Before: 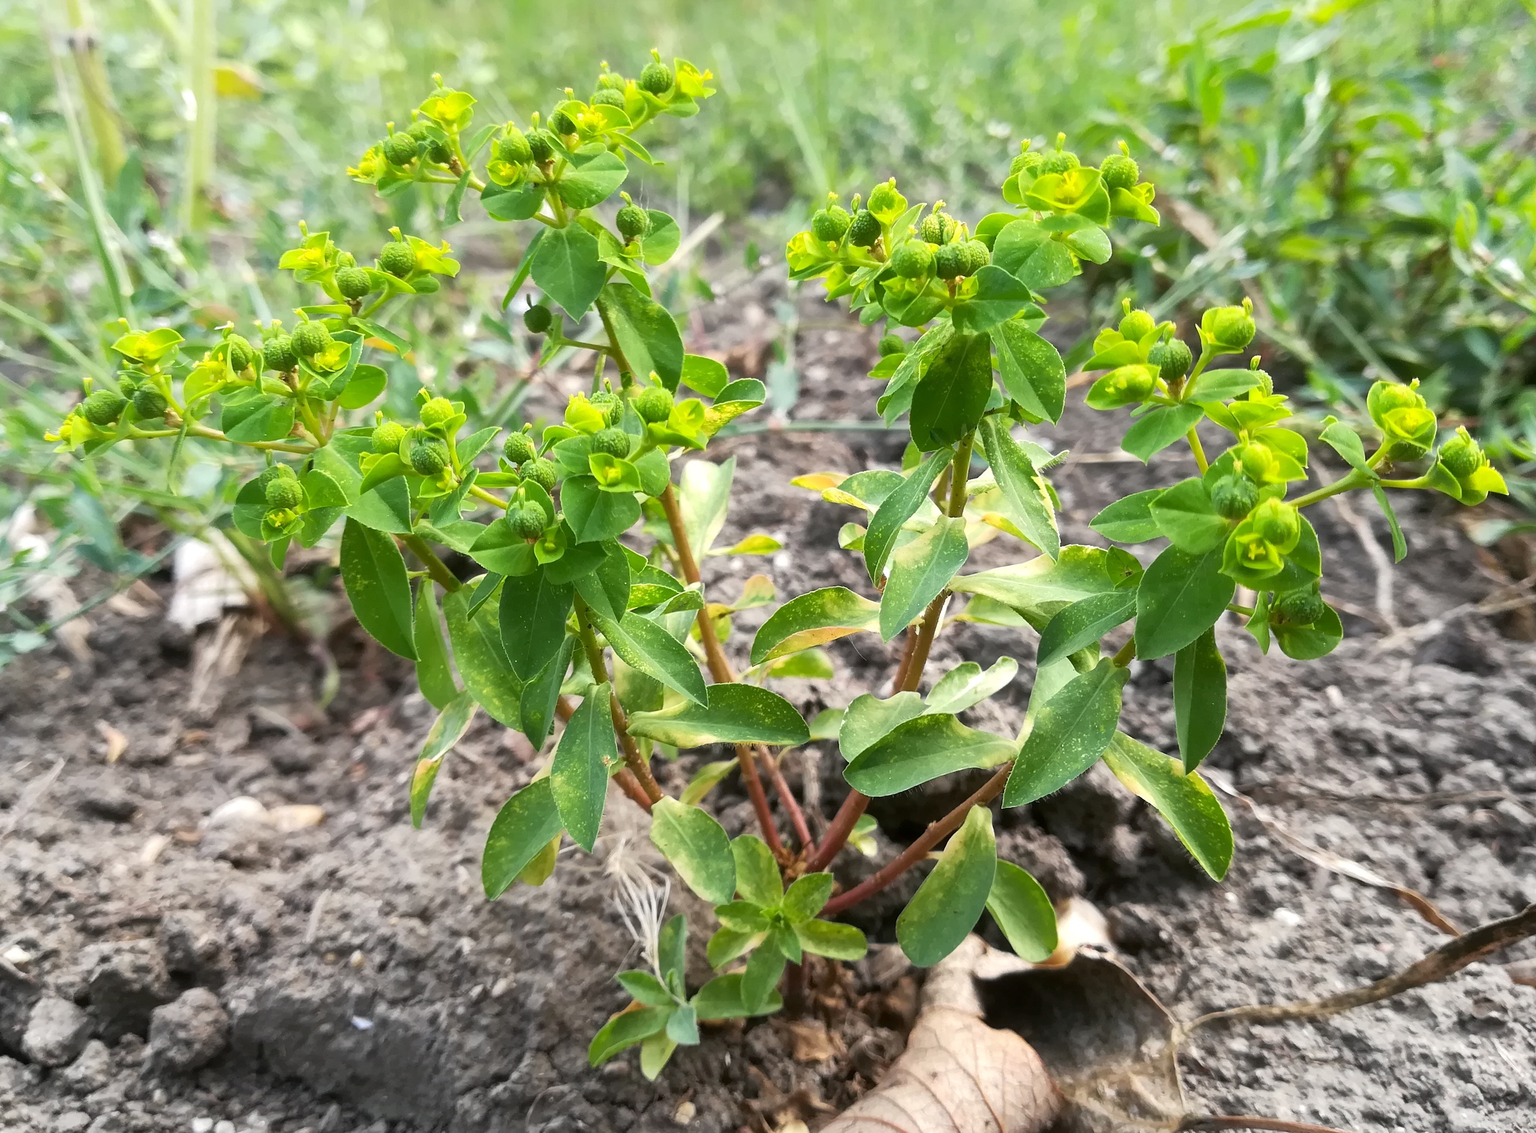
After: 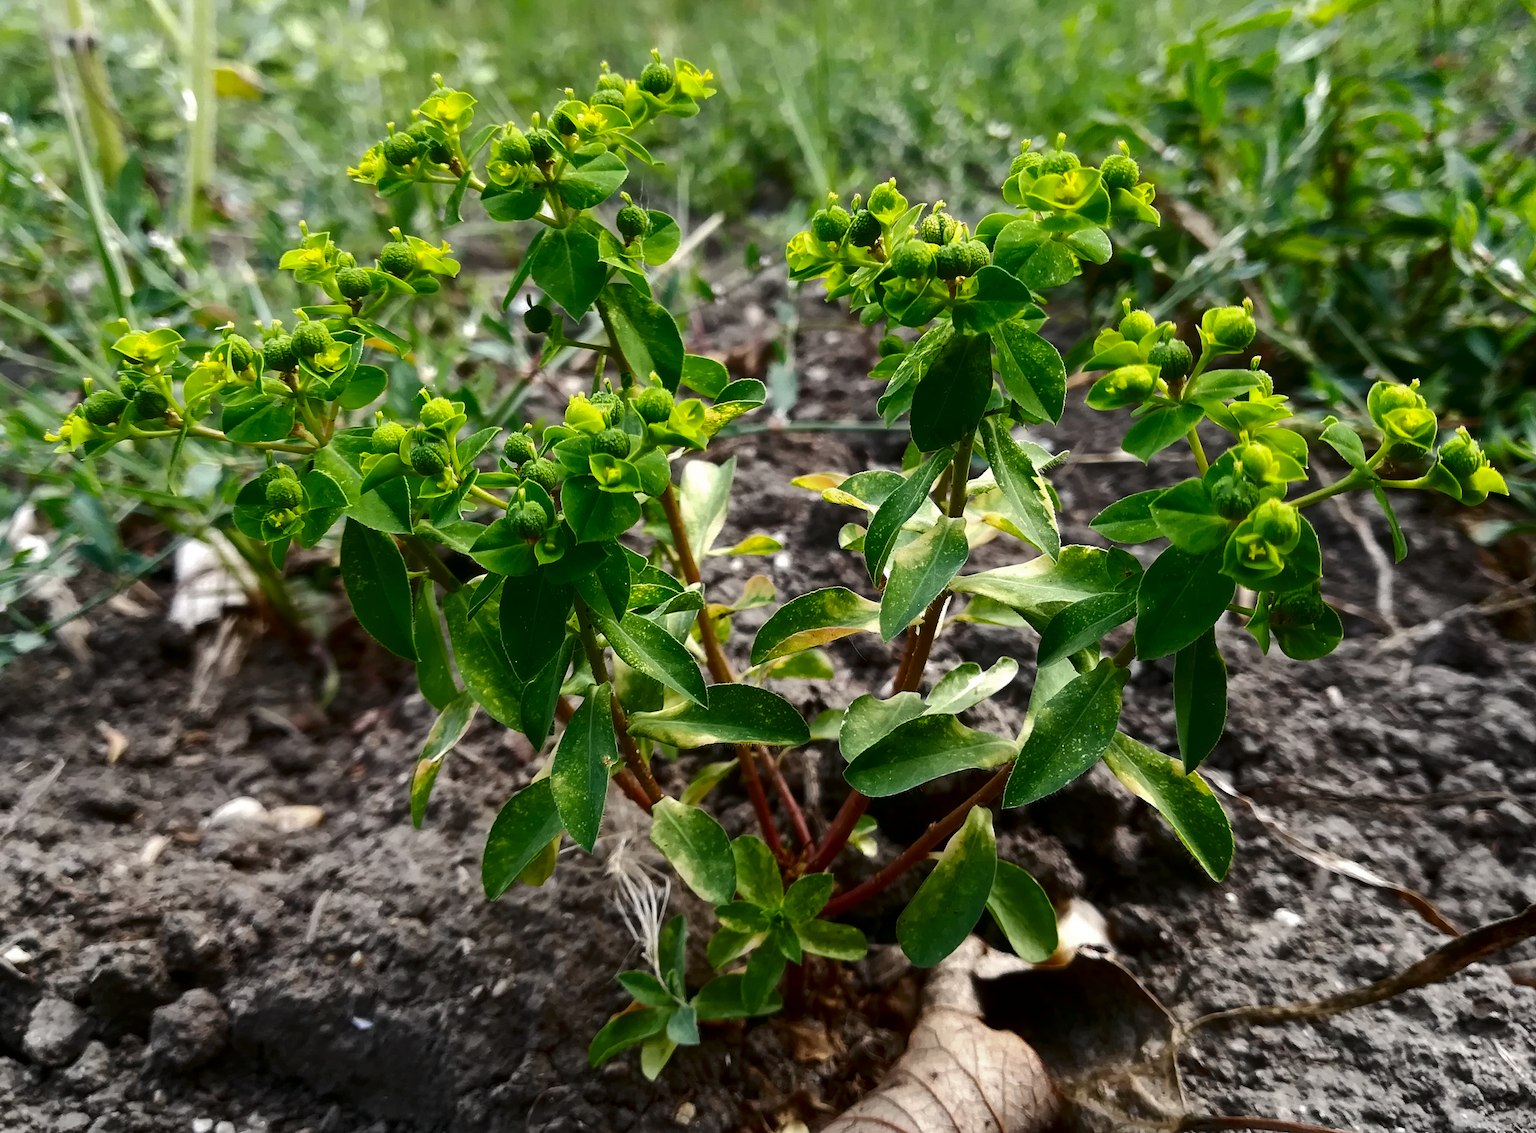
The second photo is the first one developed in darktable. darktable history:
contrast brightness saturation: brightness -0.528
